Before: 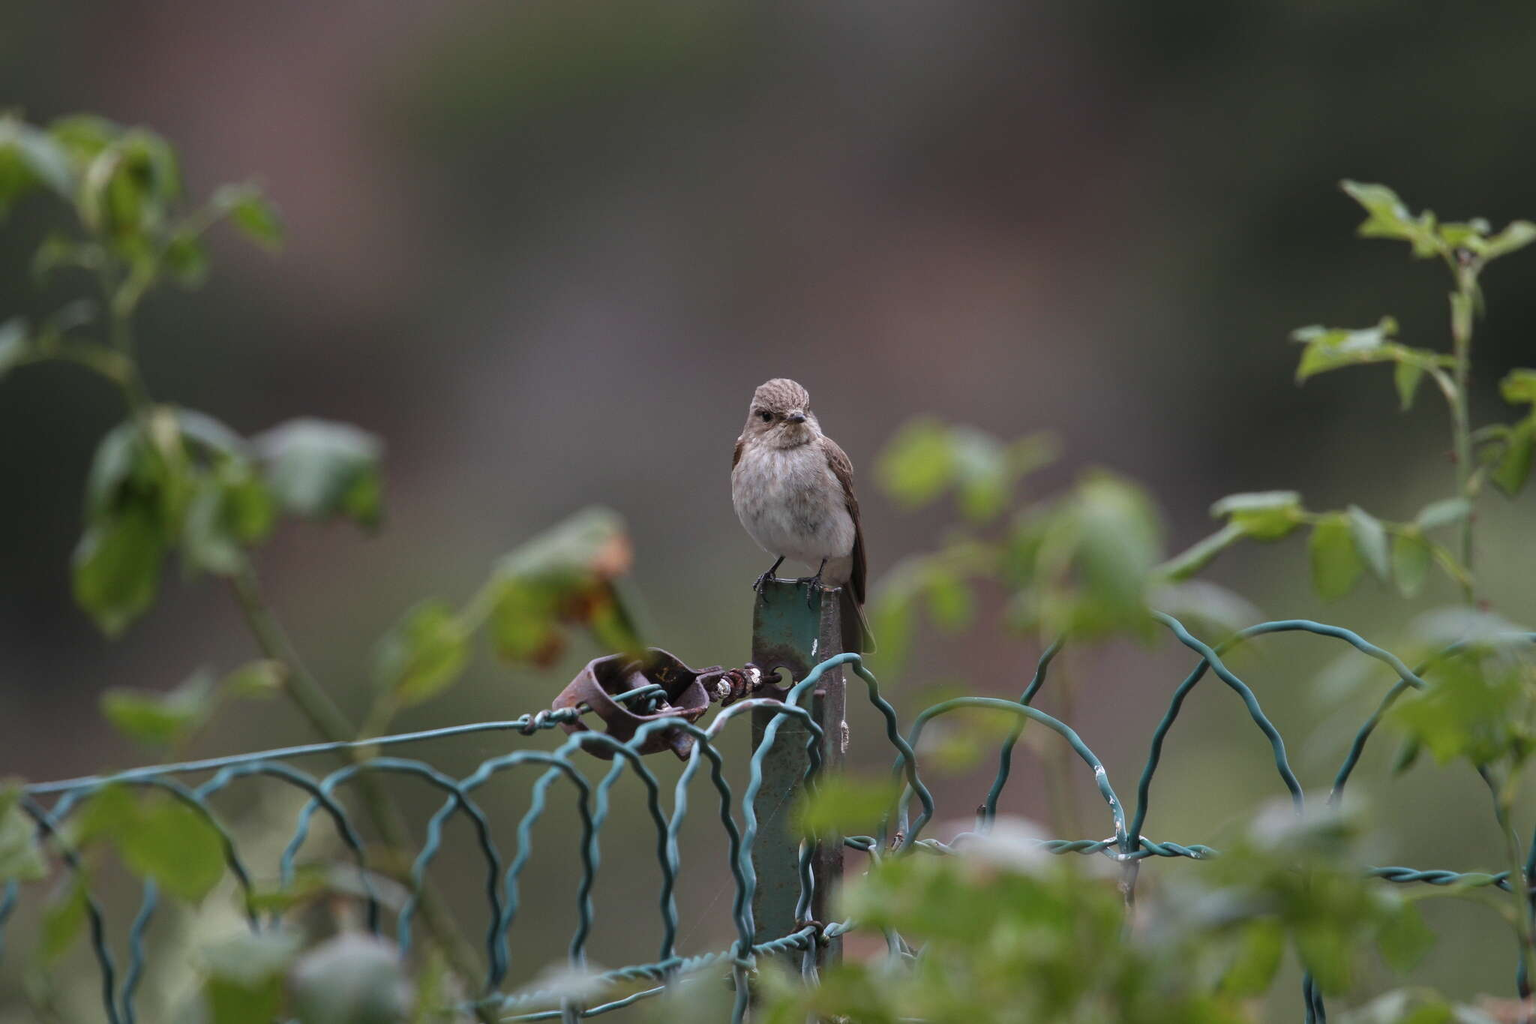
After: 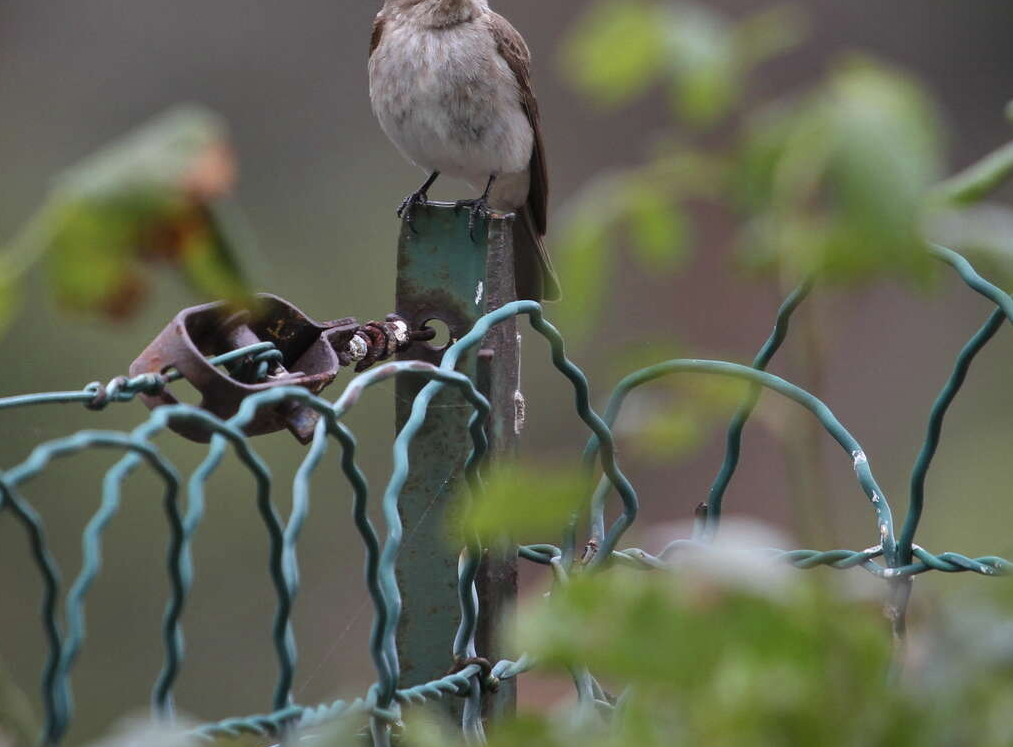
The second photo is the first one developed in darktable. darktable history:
shadows and highlights: radius 100.41, shadows 50.55, highlights -64.36, highlights color adjustment 49.82%, soften with gaussian
color zones: curves: ch0 [(0.25, 0.5) (0.463, 0.627) (0.484, 0.637) (0.75, 0.5)]
crop: left 29.672%, top 41.786%, right 20.851%, bottom 3.487%
